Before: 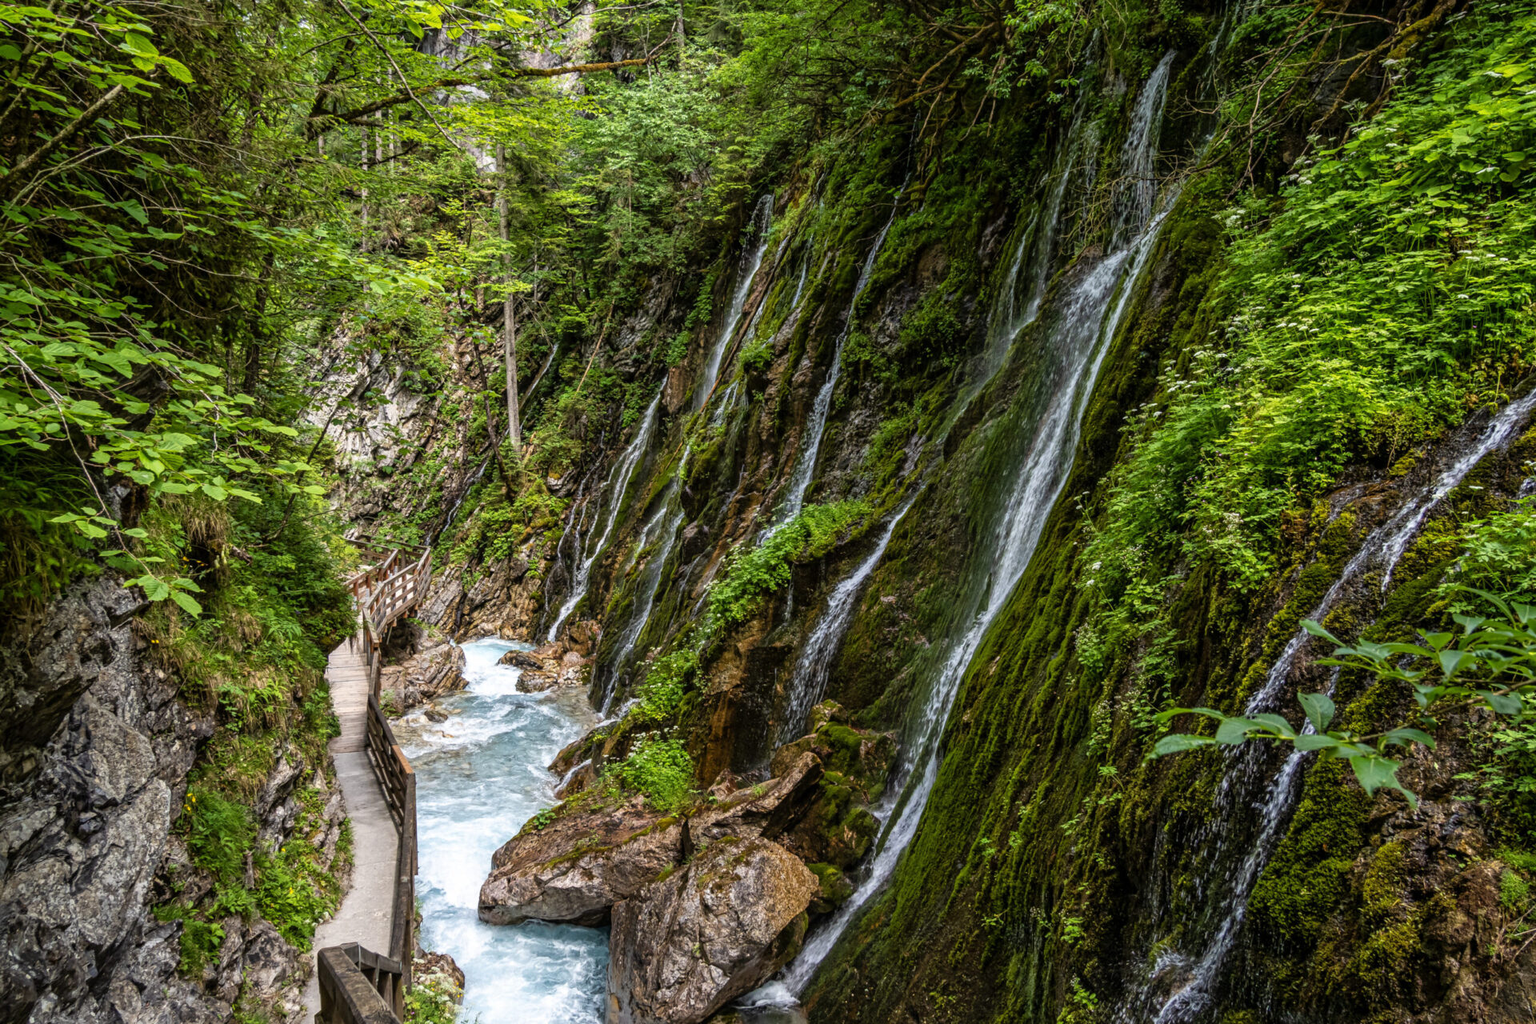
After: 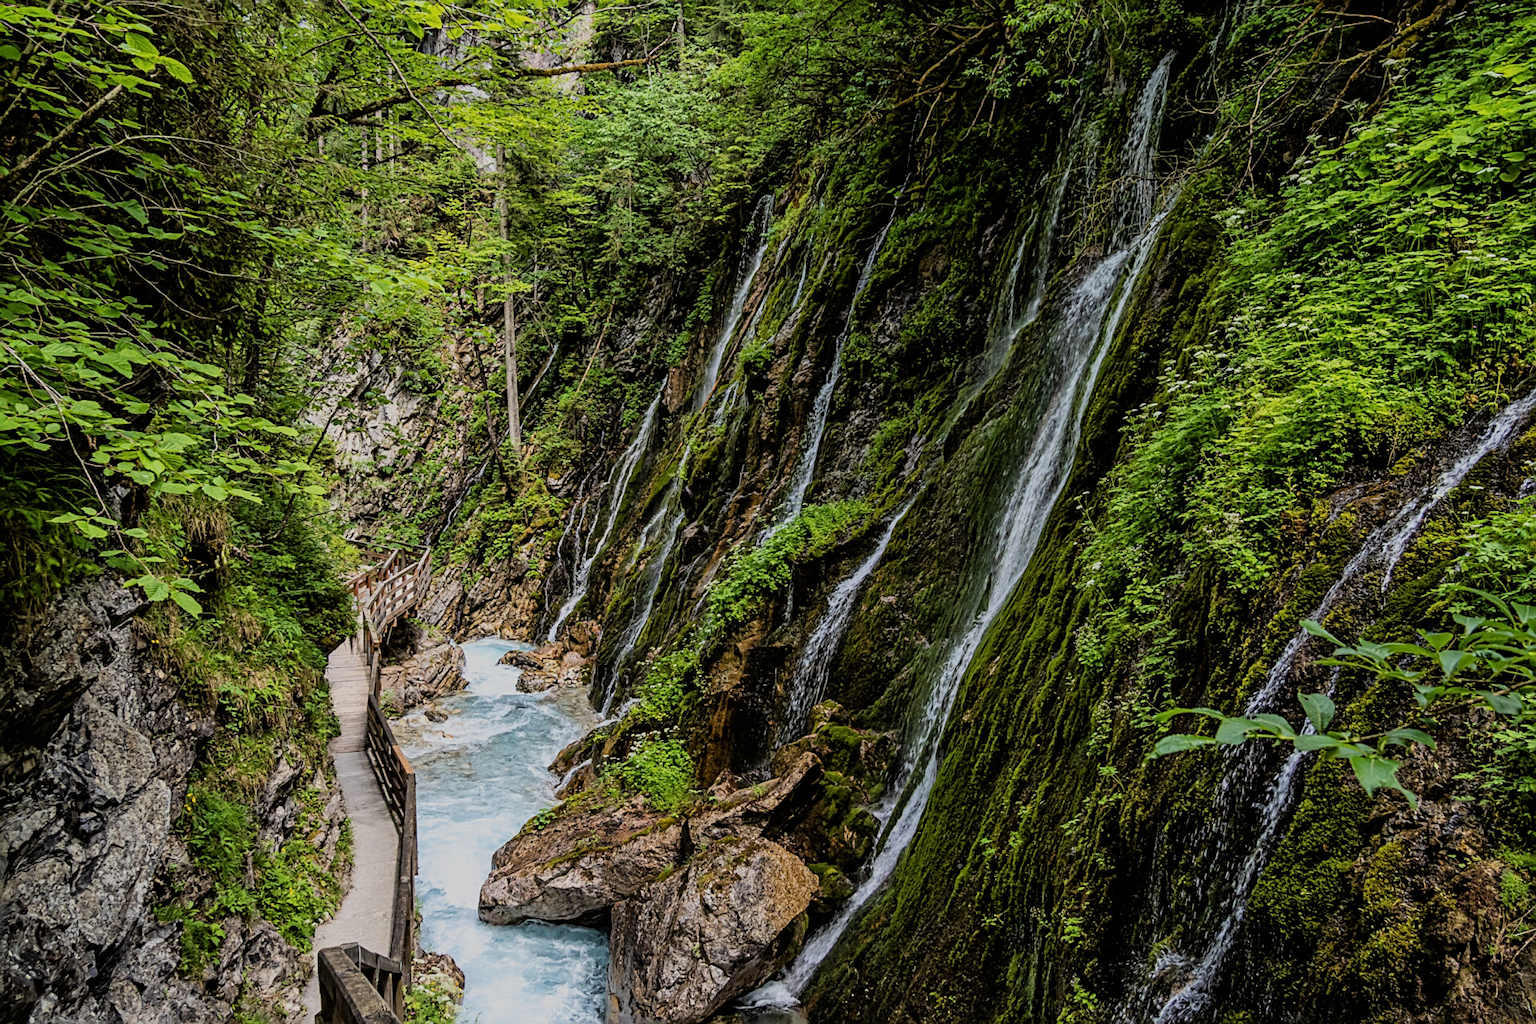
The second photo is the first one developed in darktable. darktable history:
sharpen: on, module defaults
filmic rgb: black relative exposure -7.15 EV, white relative exposure 5.36 EV, hardness 3.02, color science v6 (2022)
